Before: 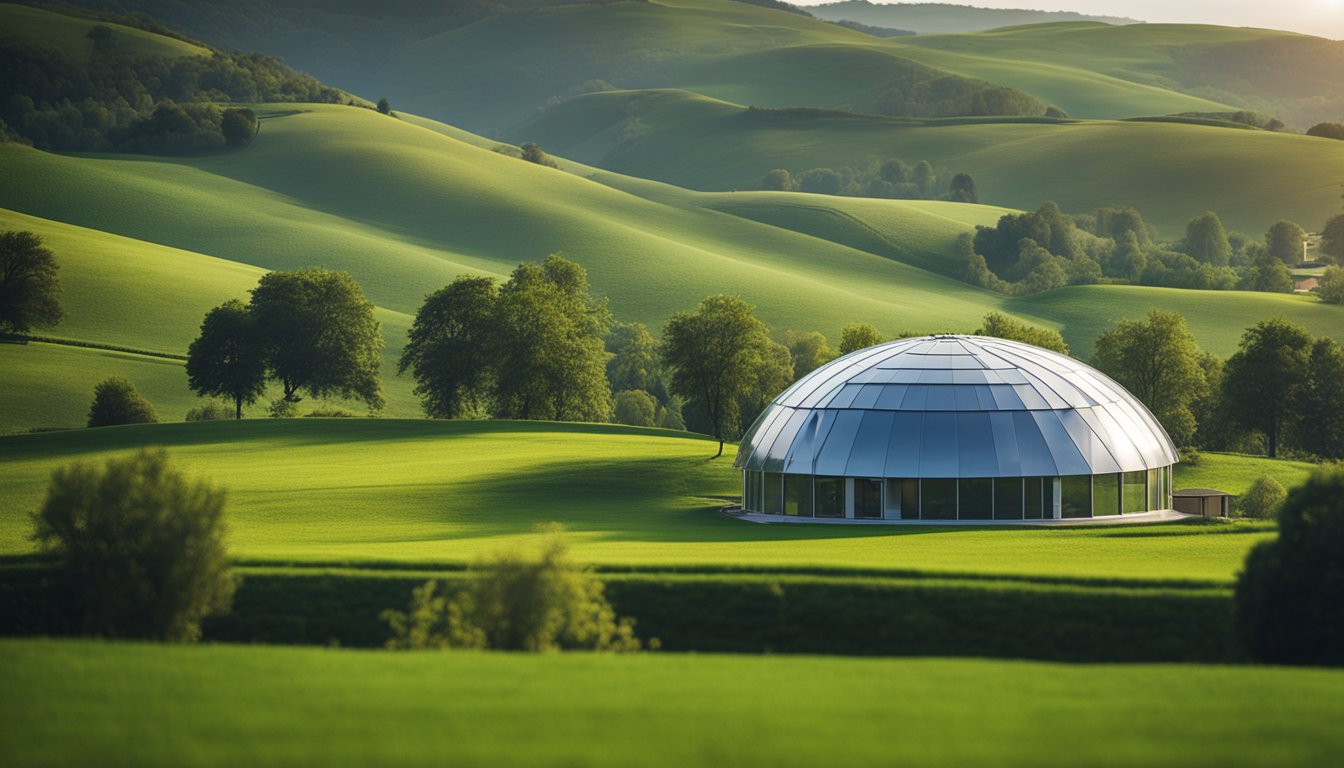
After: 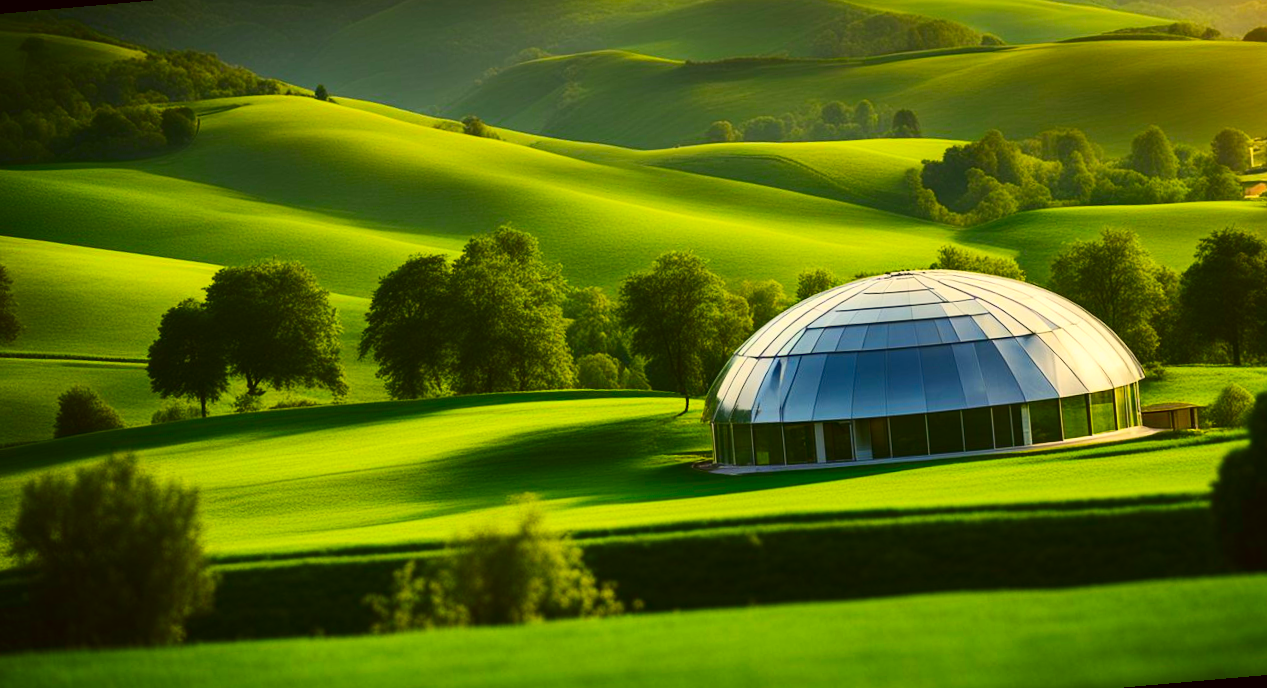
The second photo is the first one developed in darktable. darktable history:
contrast brightness saturation: contrast 0.26, brightness 0.02, saturation 0.87
color correction: highlights a* 0.162, highlights b* 29.53, shadows a* -0.162, shadows b* 21.09
white balance: red 1.004, blue 1.024
rotate and perspective: rotation -5°, crop left 0.05, crop right 0.952, crop top 0.11, crop bottom 0.89
